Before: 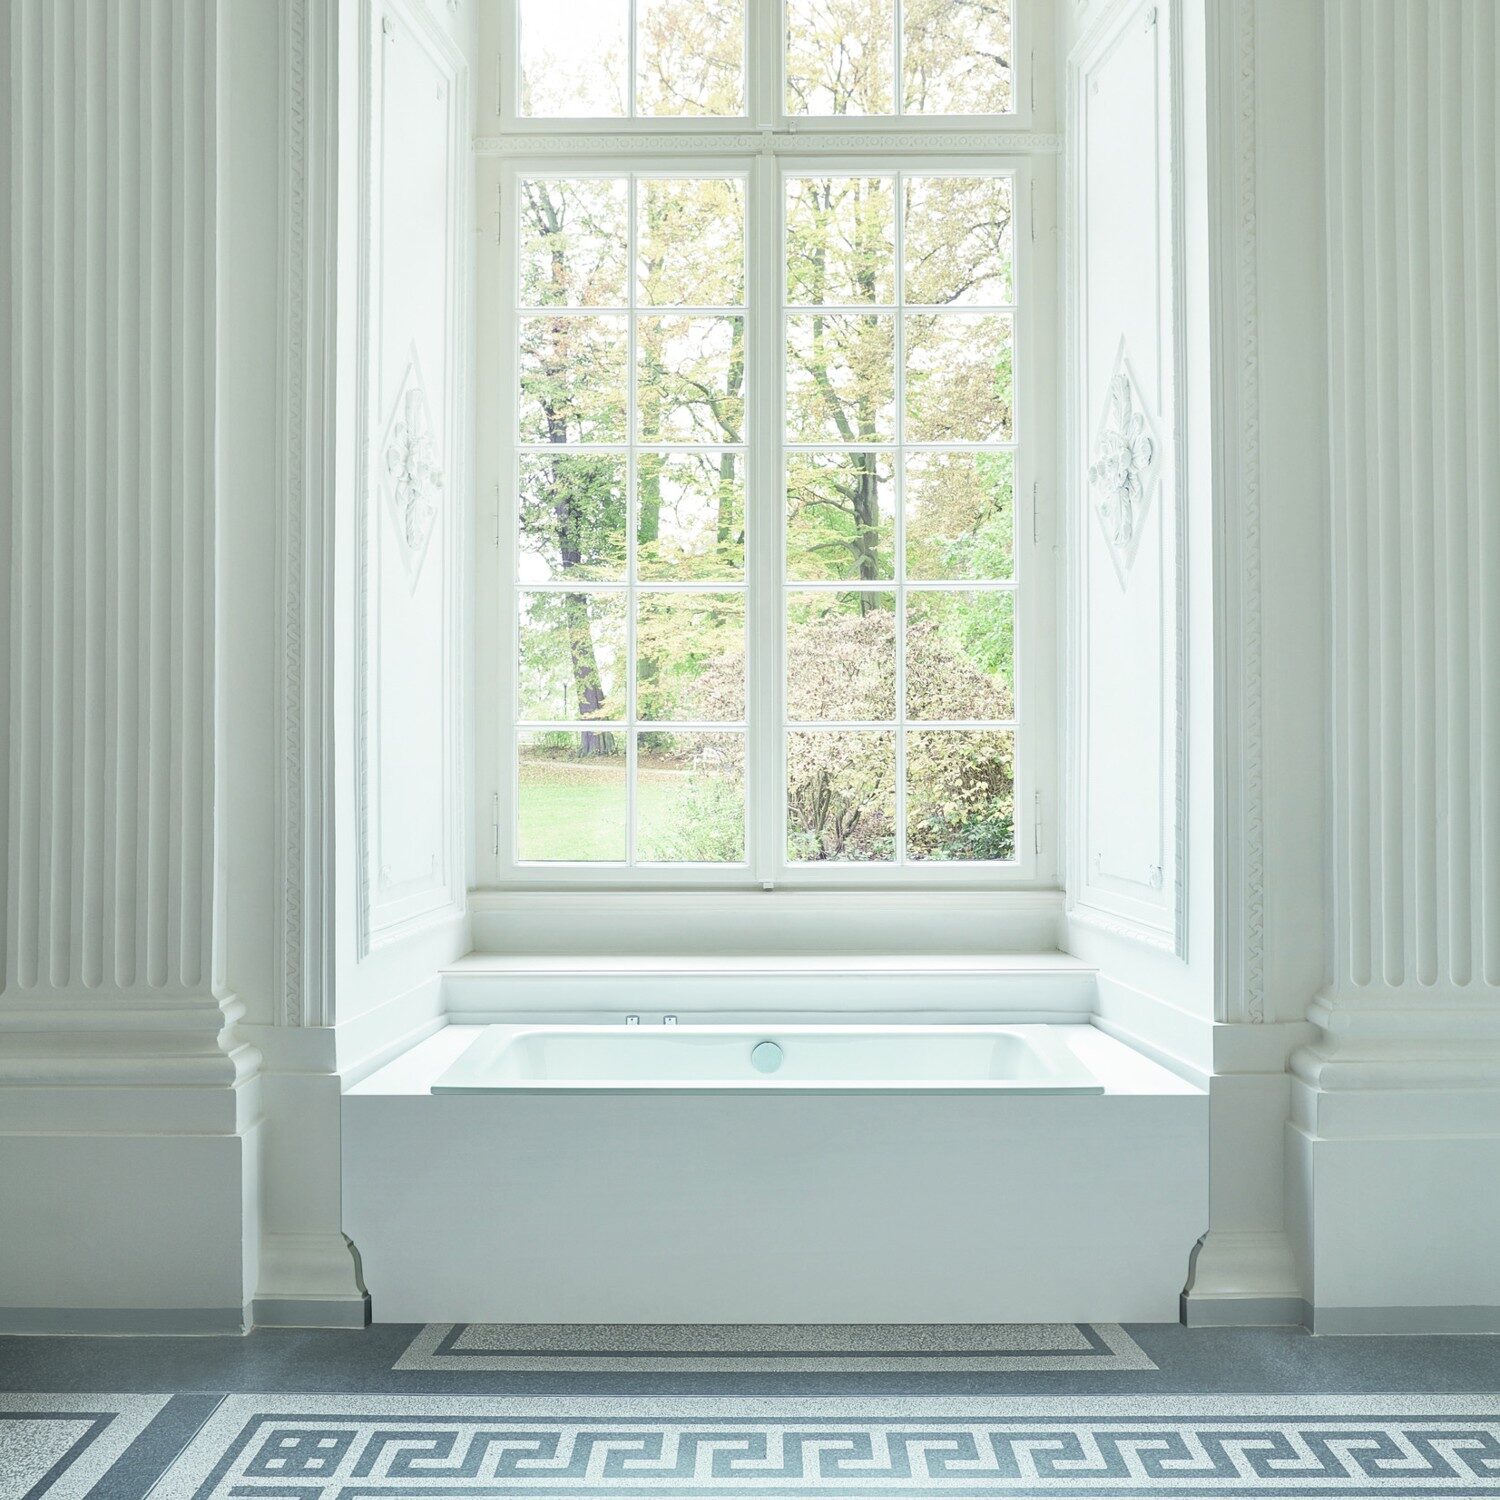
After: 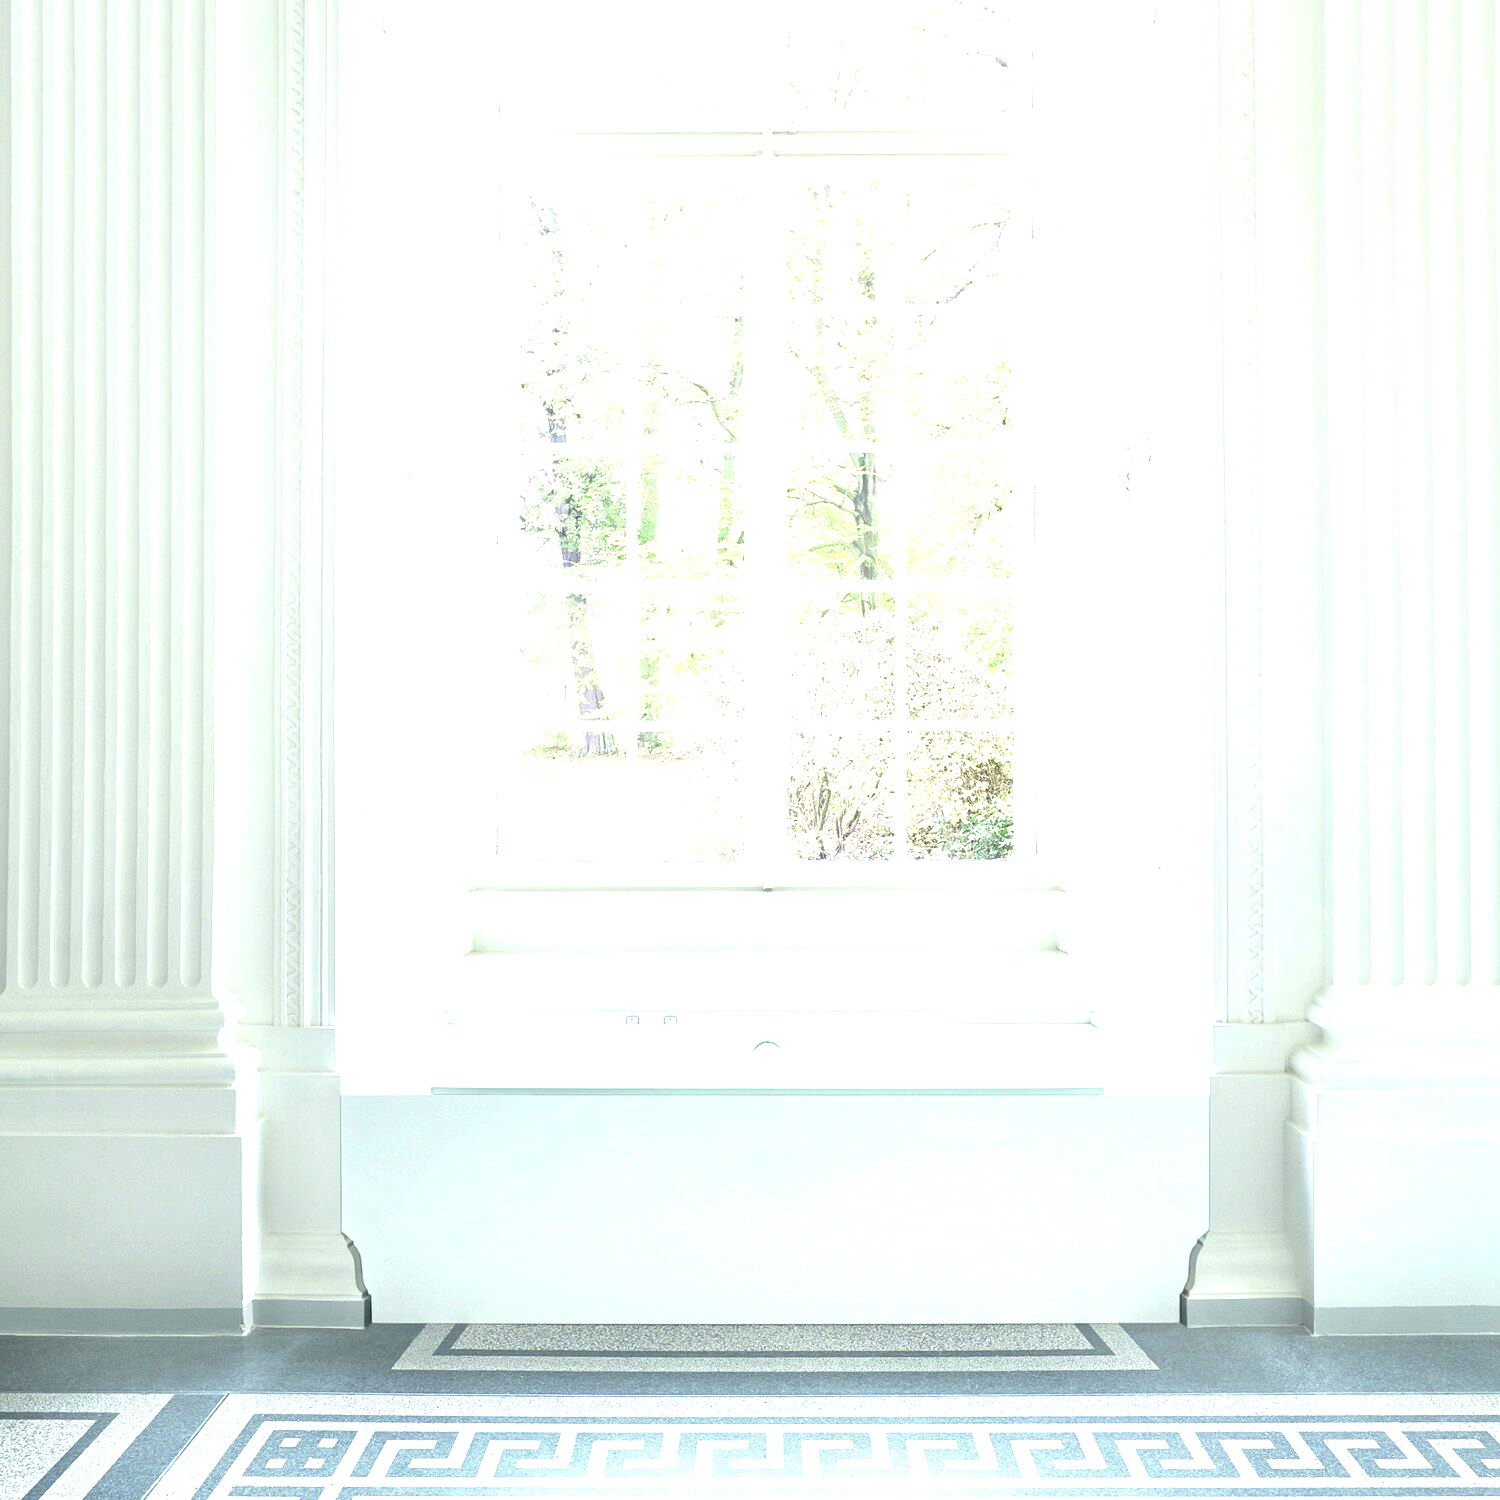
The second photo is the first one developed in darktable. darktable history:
exposure: exposure 1.235 EV, compensate highlight preservation false
